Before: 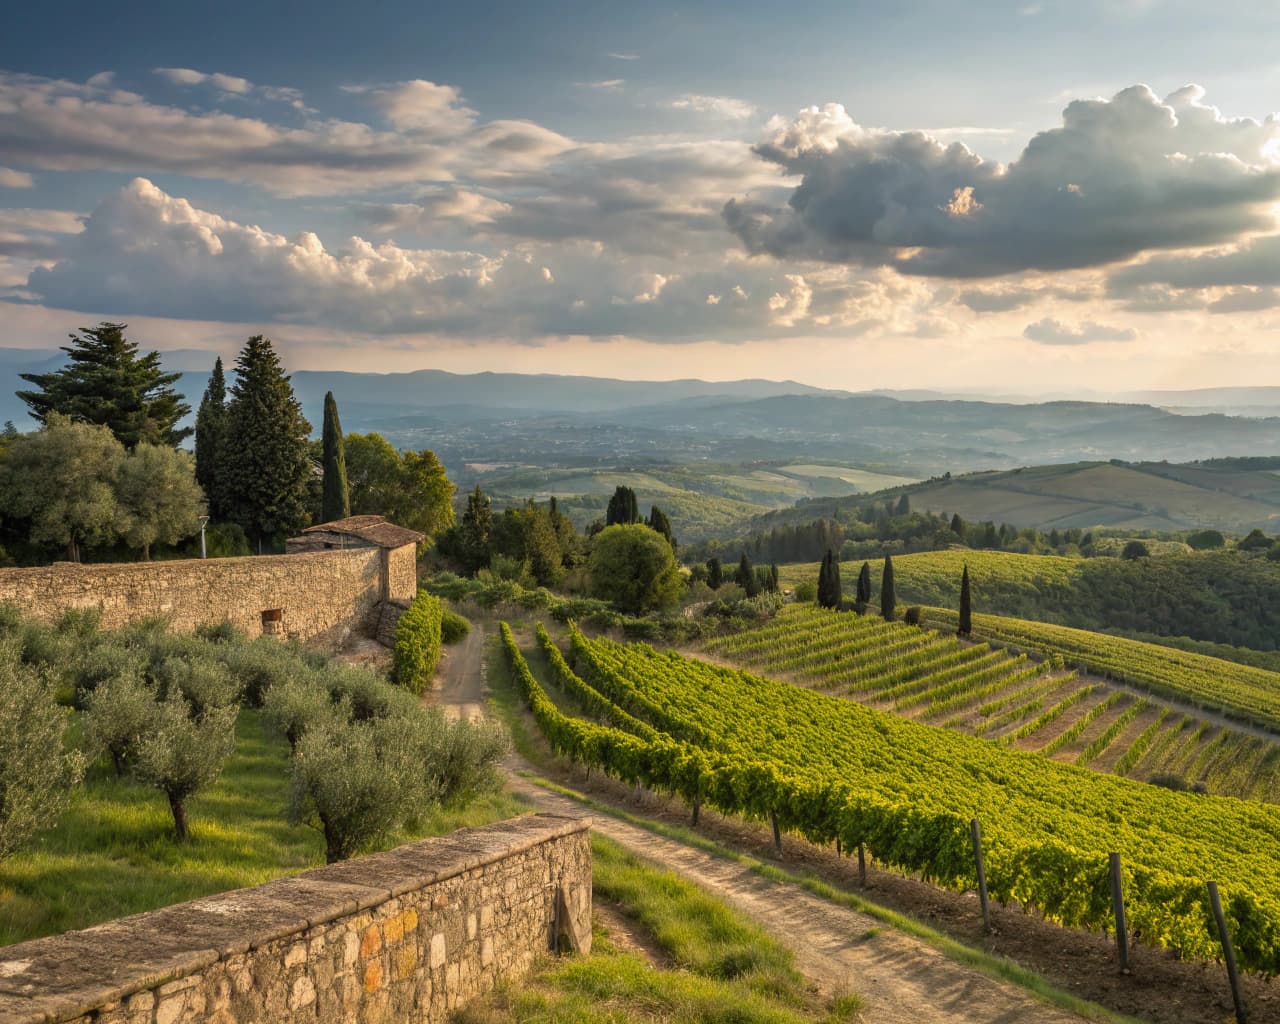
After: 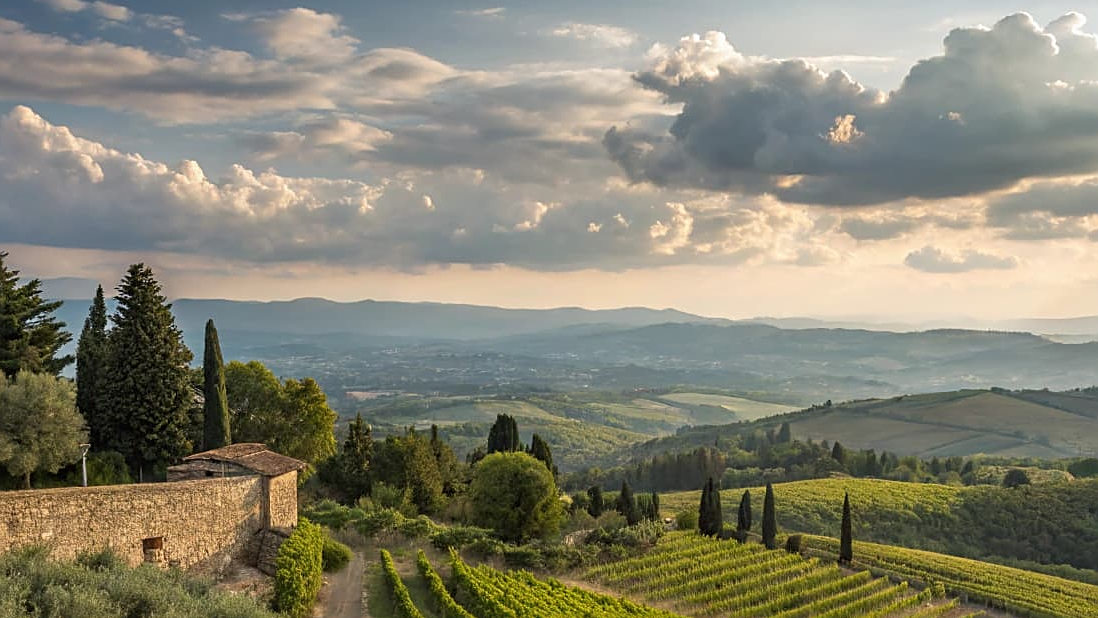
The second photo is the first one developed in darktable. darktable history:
crop and rotate: left 9.313%, top 7.115%, right 4.904%, bottom 32.483%
sharpen: on, module defaults
exposure: compensate highlight preservation false
